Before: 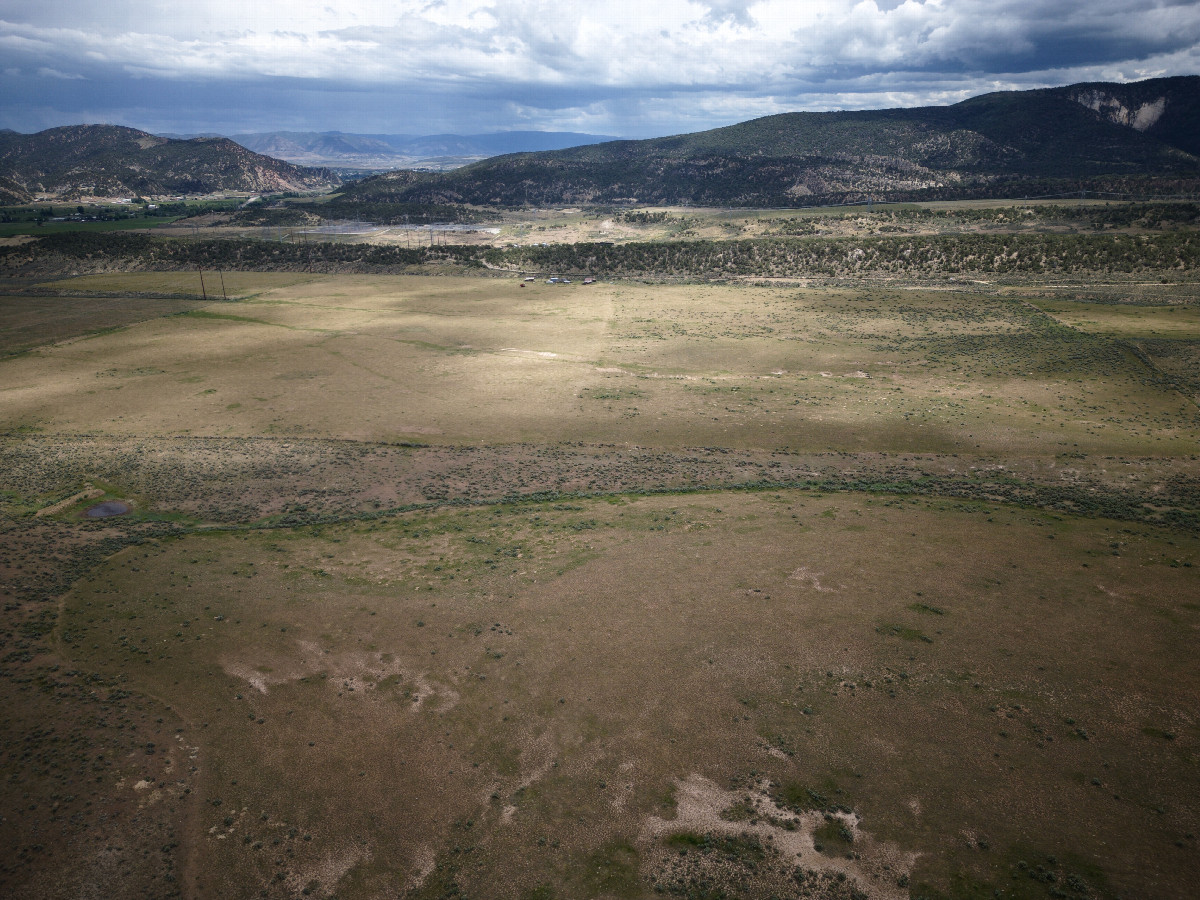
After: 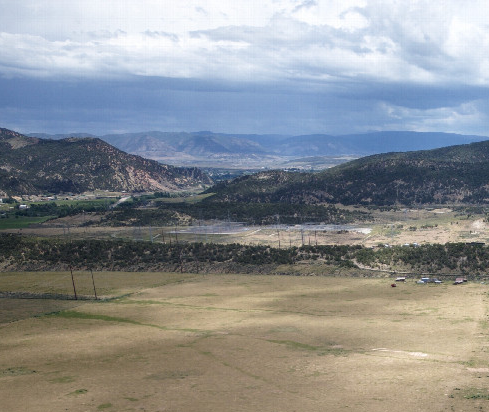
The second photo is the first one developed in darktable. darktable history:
crop and rotate: left 10.798%, top 0.109%, right 48.371%, bottom 54.07%
